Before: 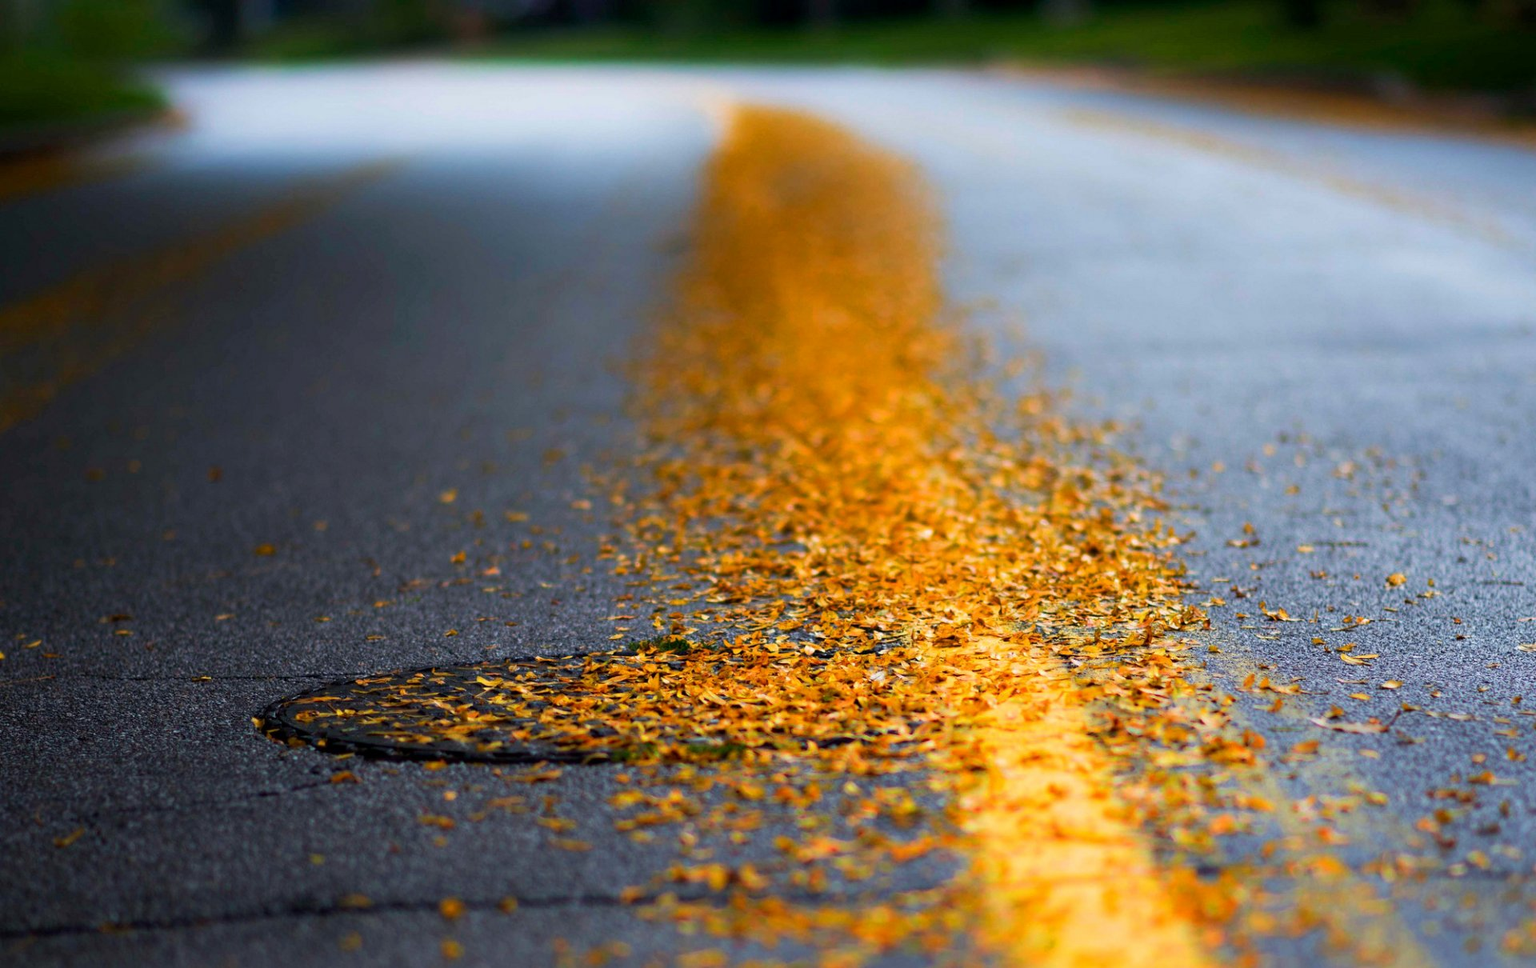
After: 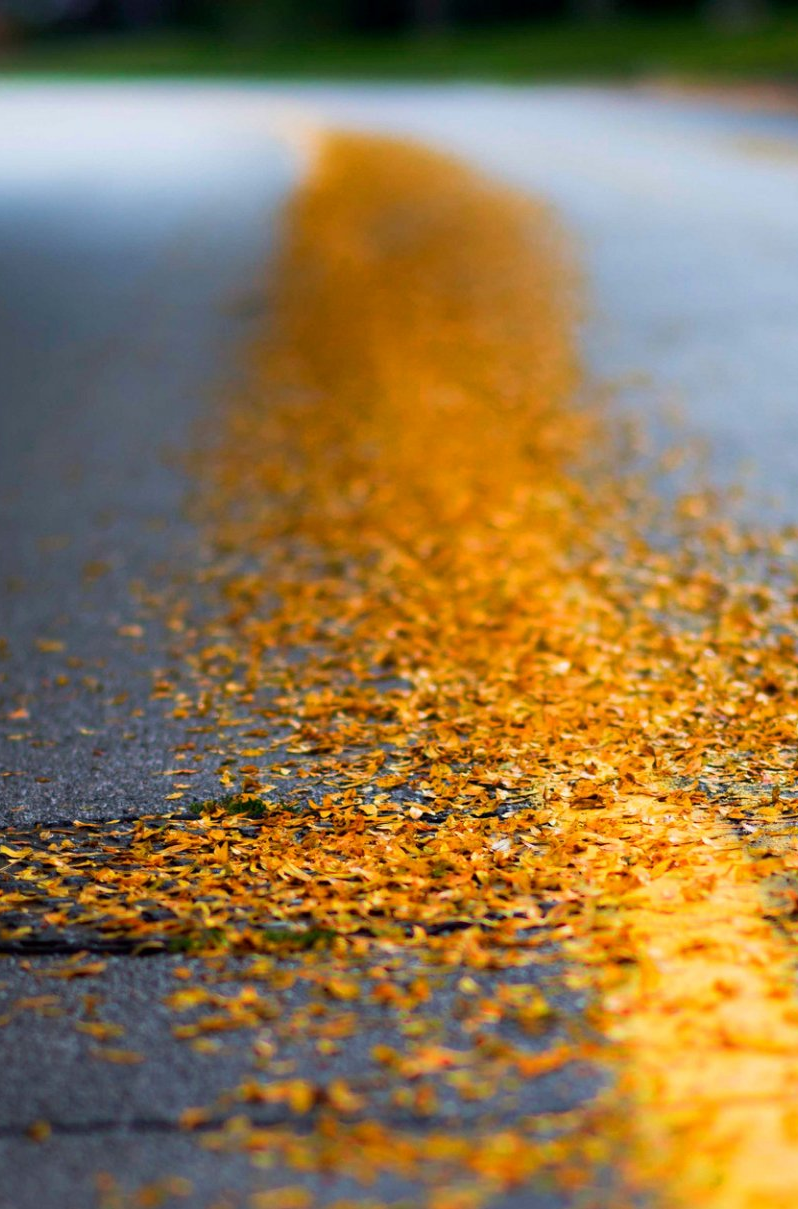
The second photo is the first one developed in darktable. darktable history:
crop: left 31.043%, right 27.371%
